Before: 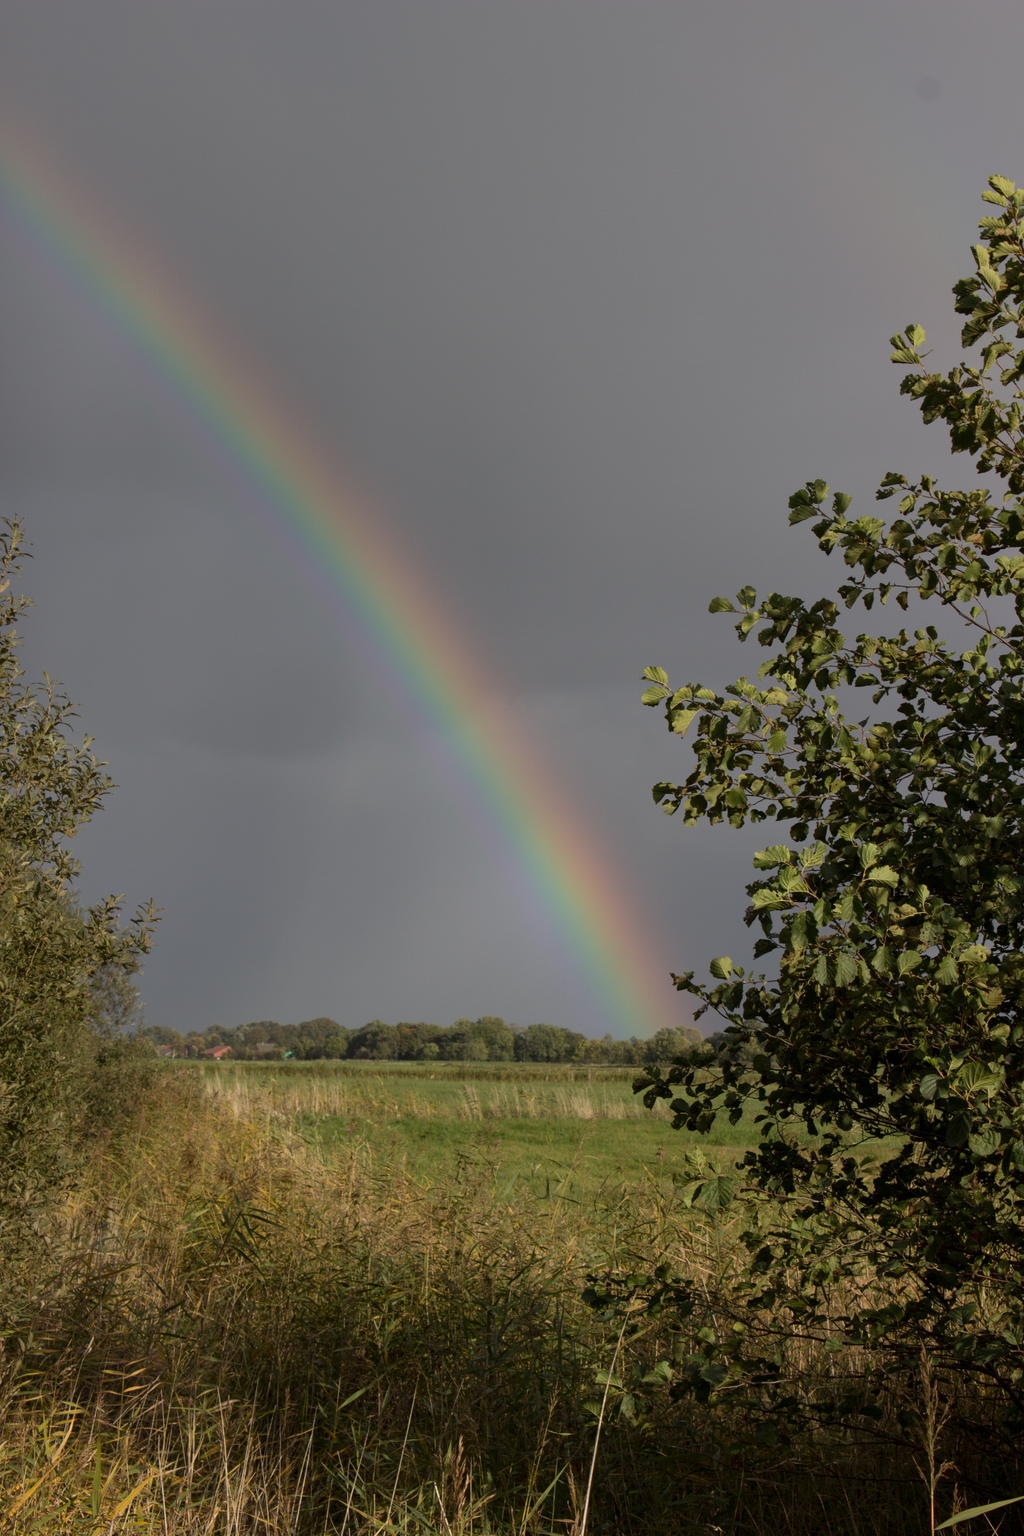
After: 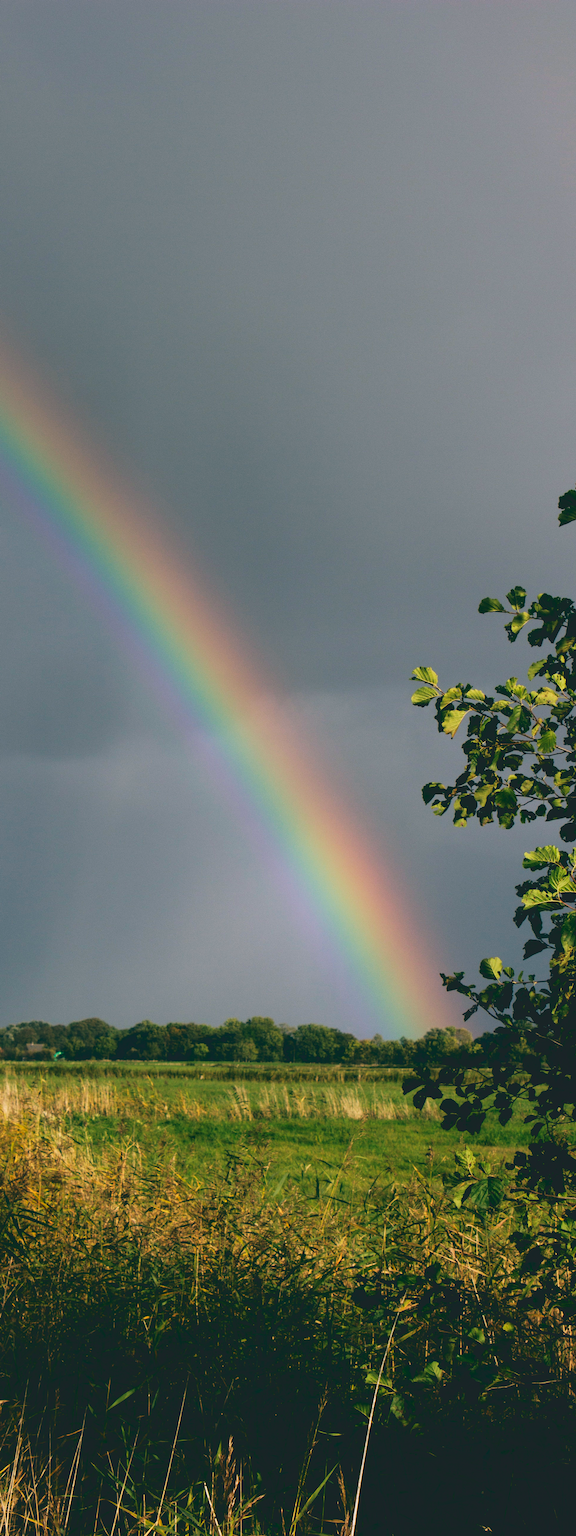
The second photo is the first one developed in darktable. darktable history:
crop and rotate: left 22.516%, right 21.234%
fill light: exposure -2 EV, width 8.6
base curve: curves: ch0 [(0, 0) (0.007, 0.004) (0.027, 0.03) (0.046, 0.07) (0.207, 0.54) (0.442, 0.872) (0.673, 0.972) (1, 1)], preserve colors none
color balance: lift [1.016, 0.983, 1, 1.017], gamma [0.78, 1.018, 1.043, 0.957], gain [0.786, 1.063, 0.937, 1.017], input saturation 118.26%, contrast 13.43%, contrast fulcrum 21.62%, output saturation 82.76%
tone curve: curves: ch0 [(0, 0.211) (0.15, 0.25) (1, 0.953)], color space Lab, independent channels, preserve colors none
